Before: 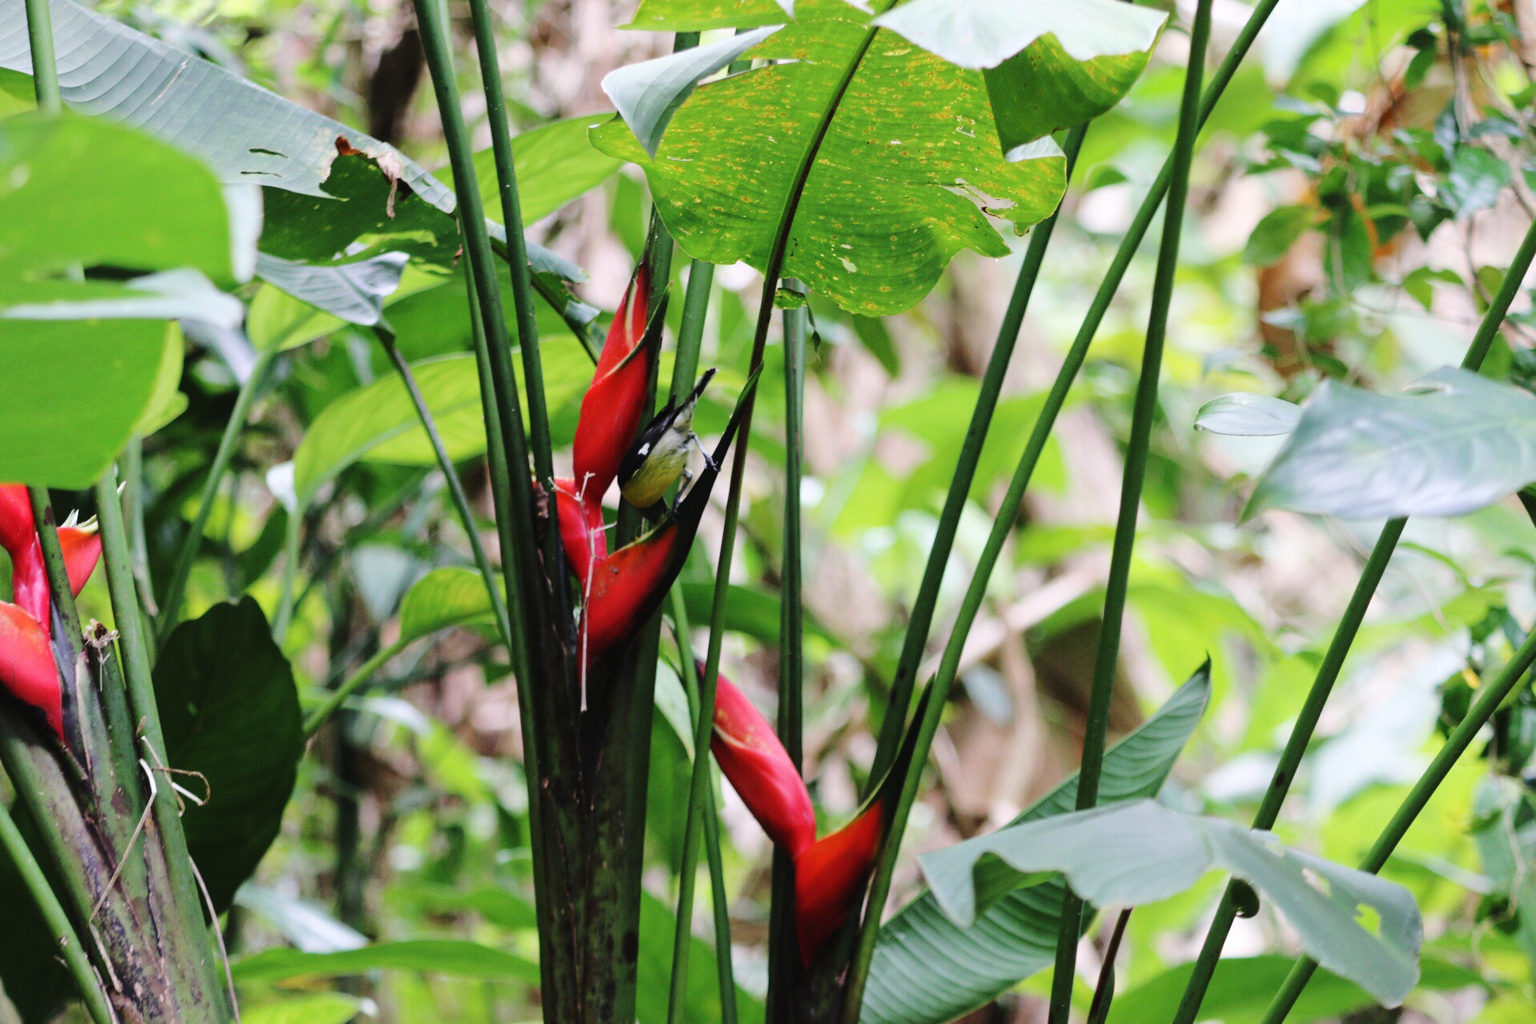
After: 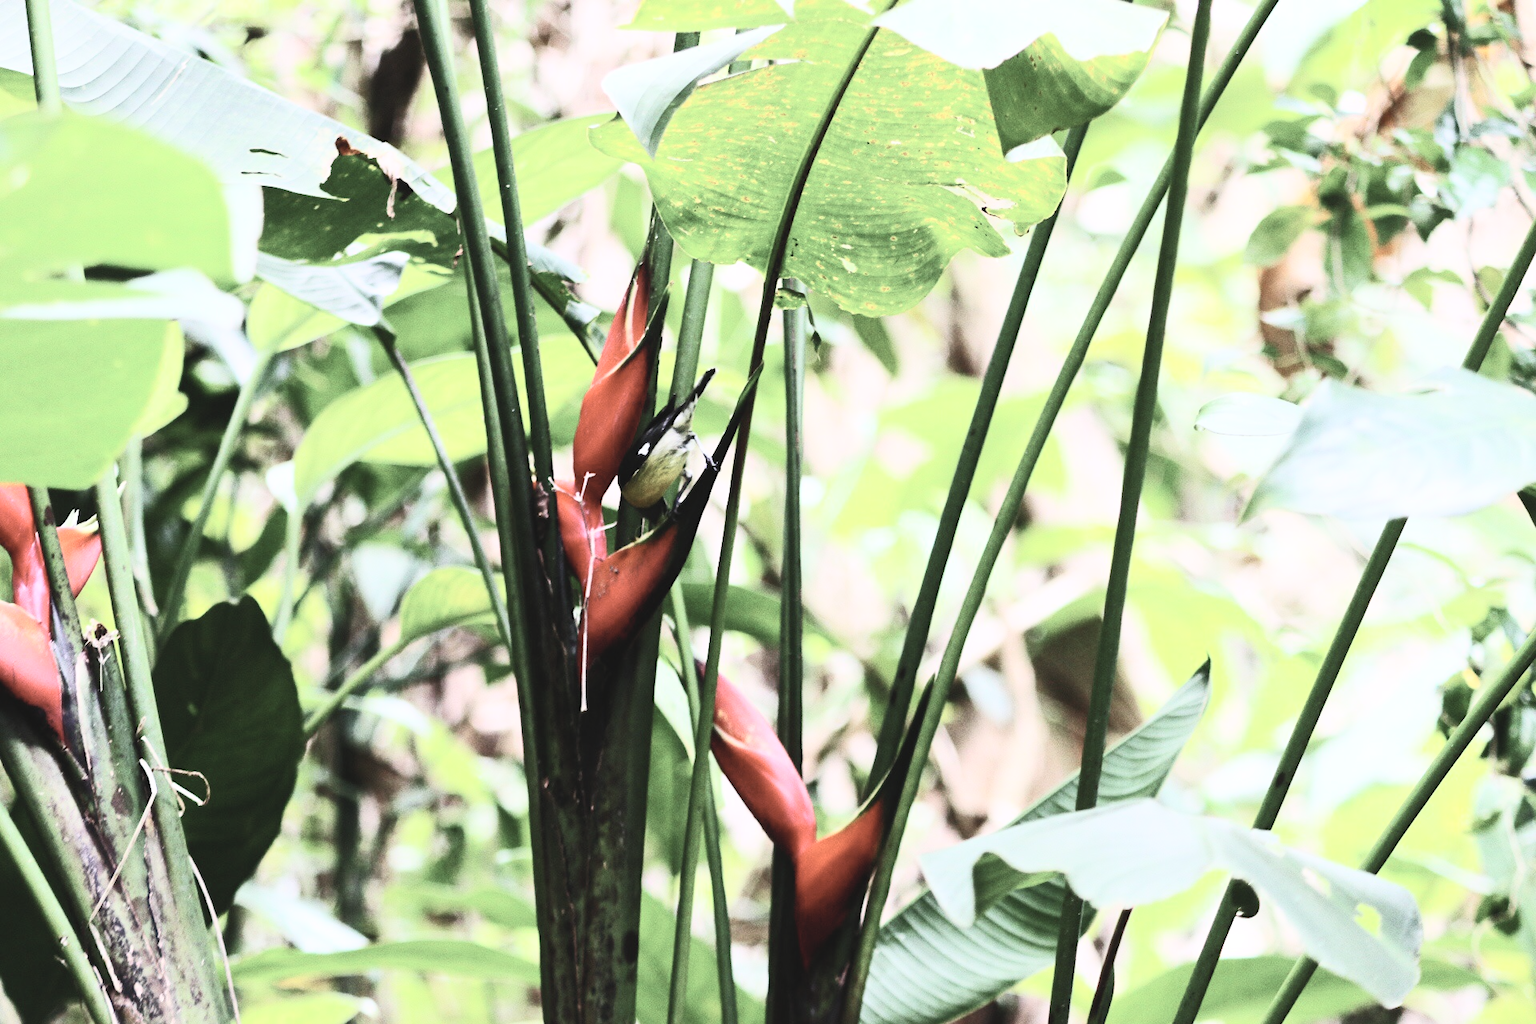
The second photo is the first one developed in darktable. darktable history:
contrast brightness saturation: contrast 0.562, brightness 0.57, saturation -0.347
